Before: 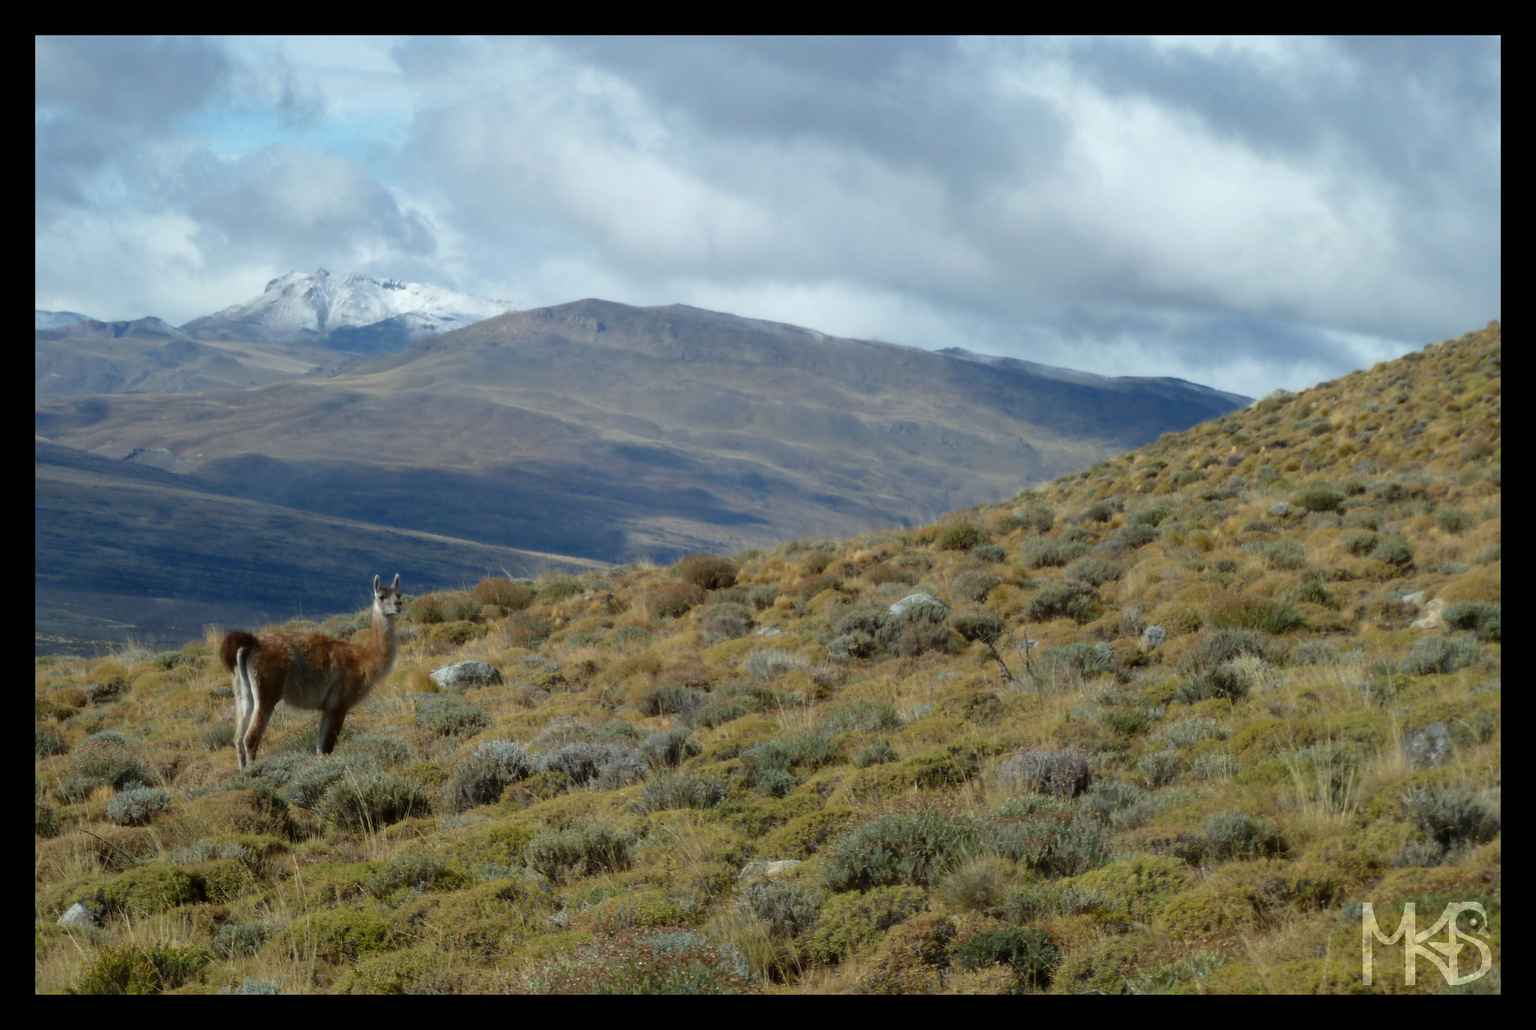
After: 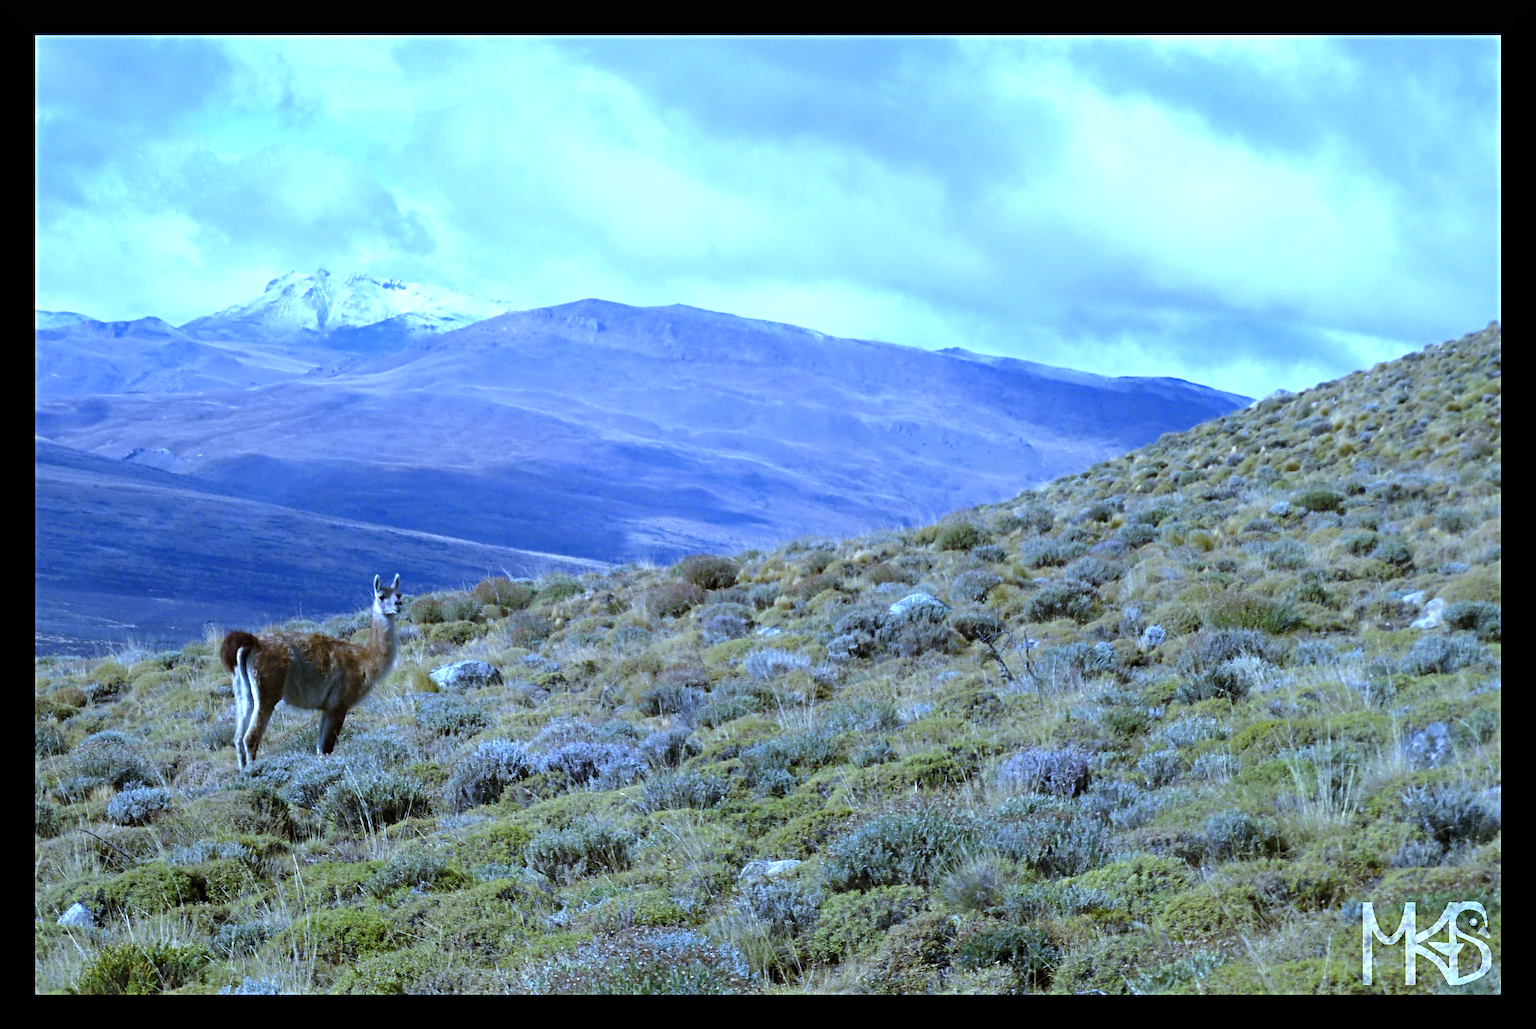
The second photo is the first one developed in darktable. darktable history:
white balance: red 0.766, blue 1.537
sharpen: radius 4
exposure: exposure 0.781 EV, compensate highlight preservation false
